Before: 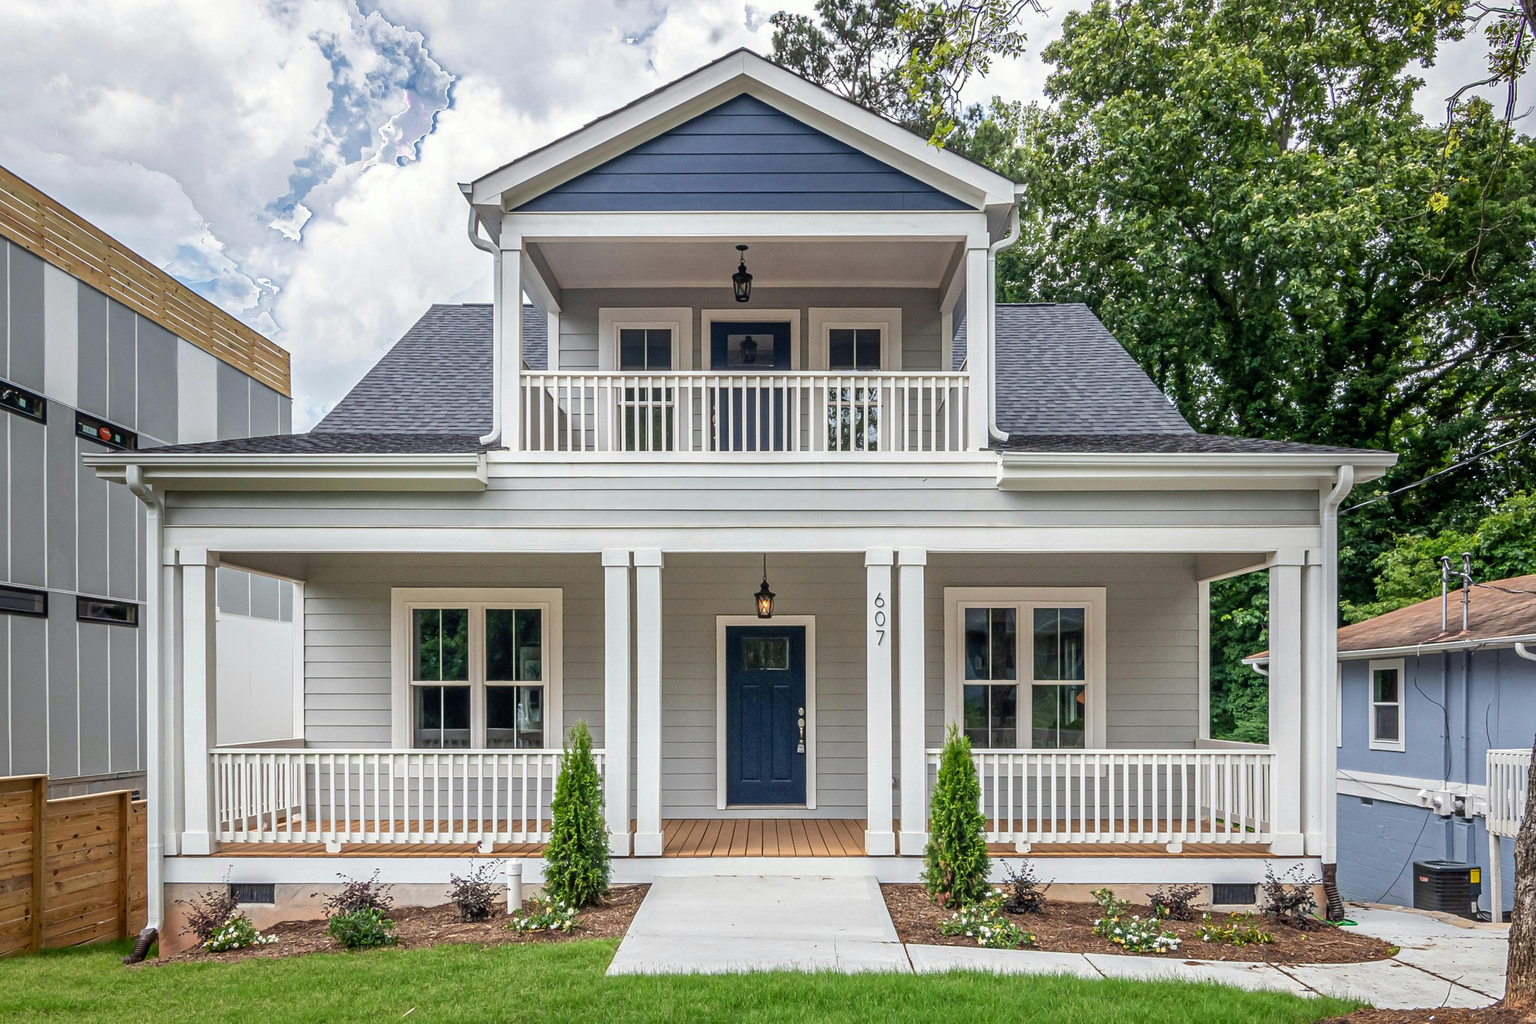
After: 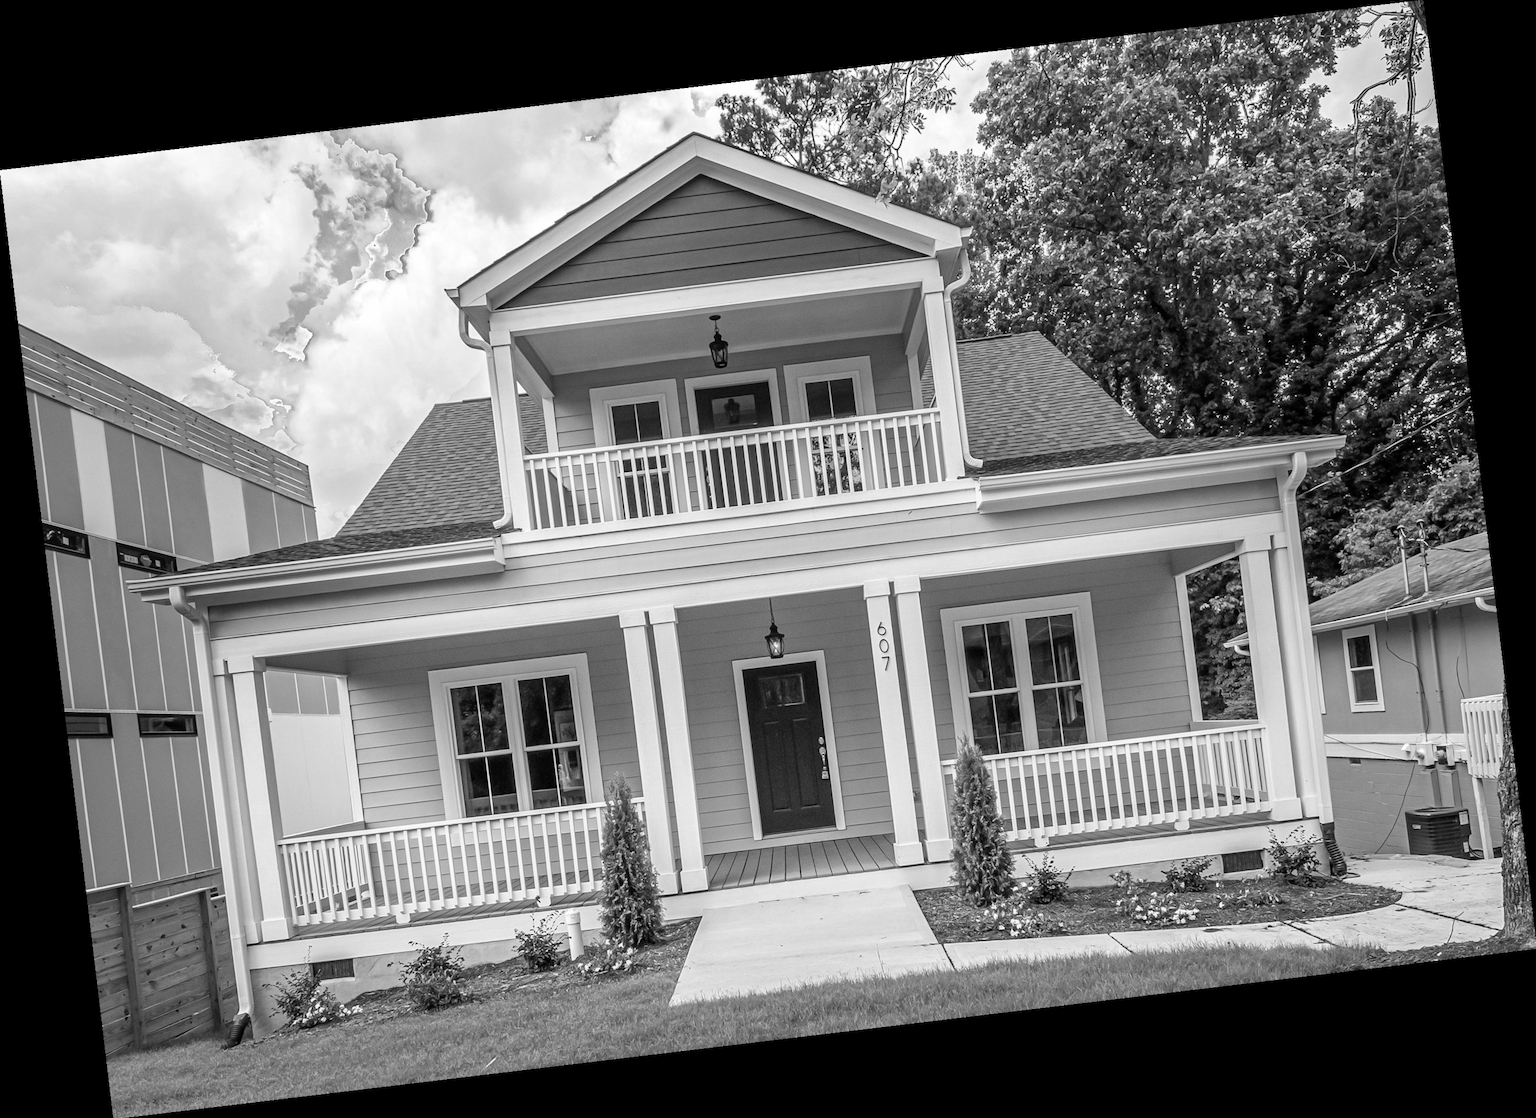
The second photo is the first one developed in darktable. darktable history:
monochrome: on, module defaults
rotate and perspective: rotation -6.83°, automatic cropping off
exposure: compensate highlight preservation false
